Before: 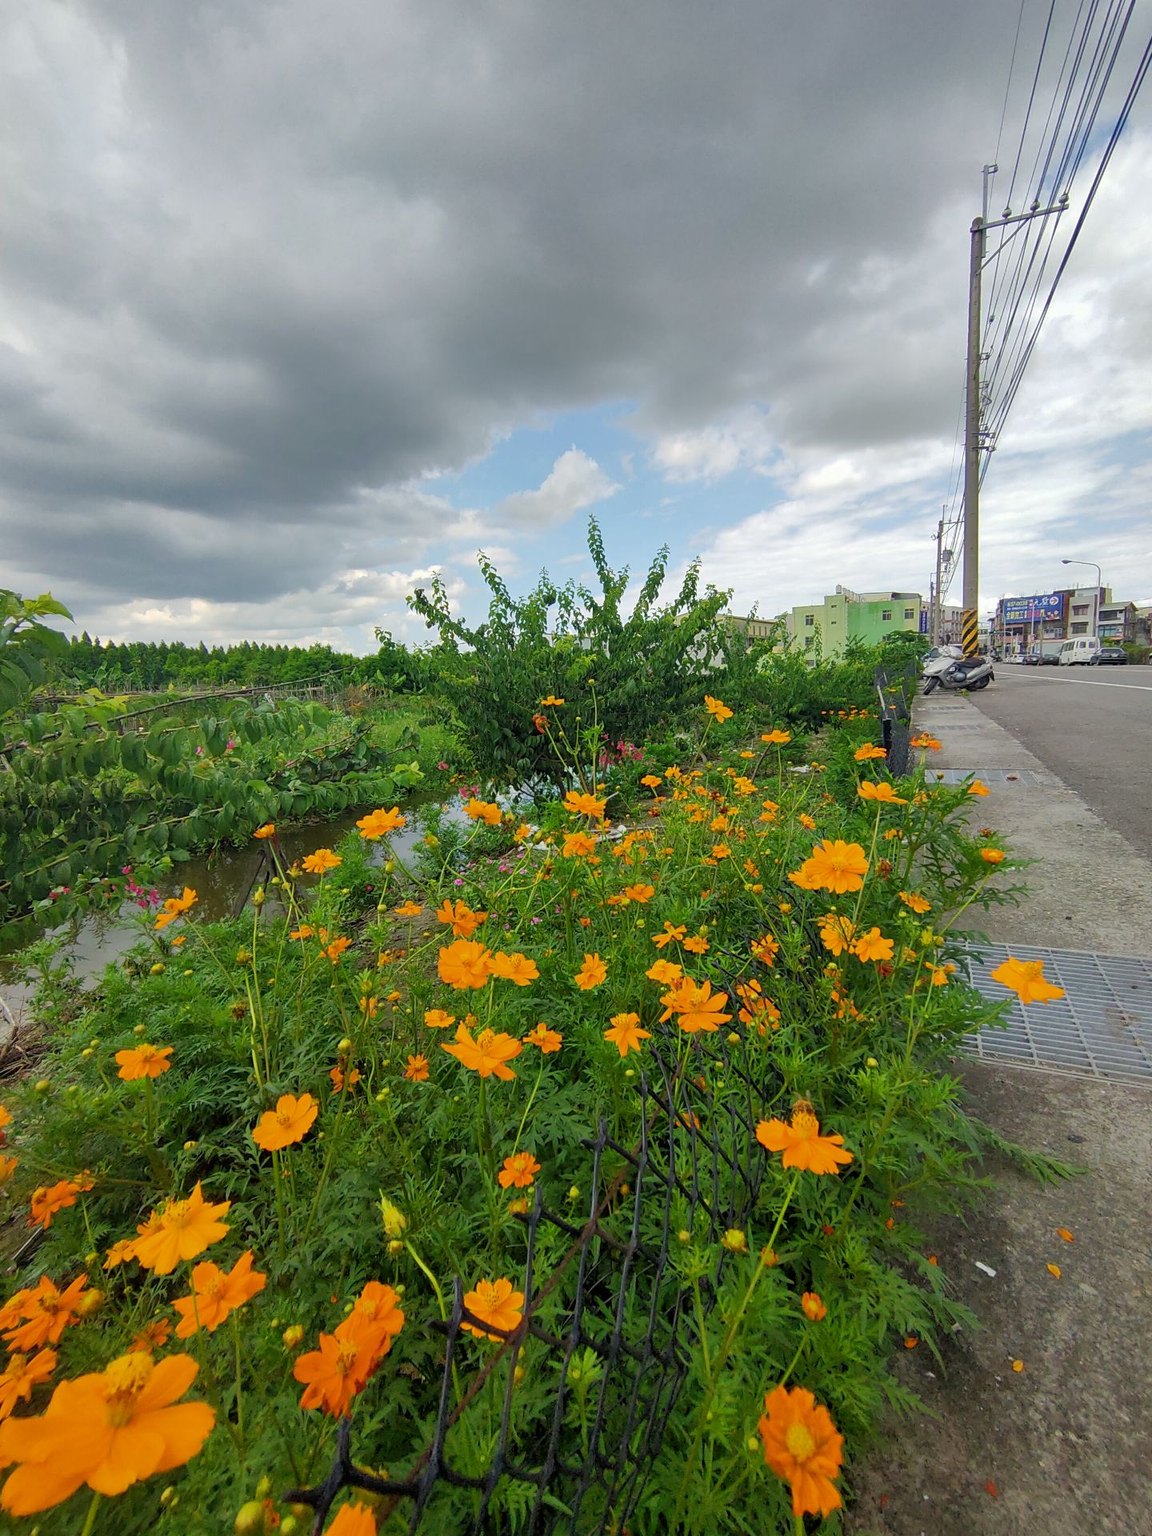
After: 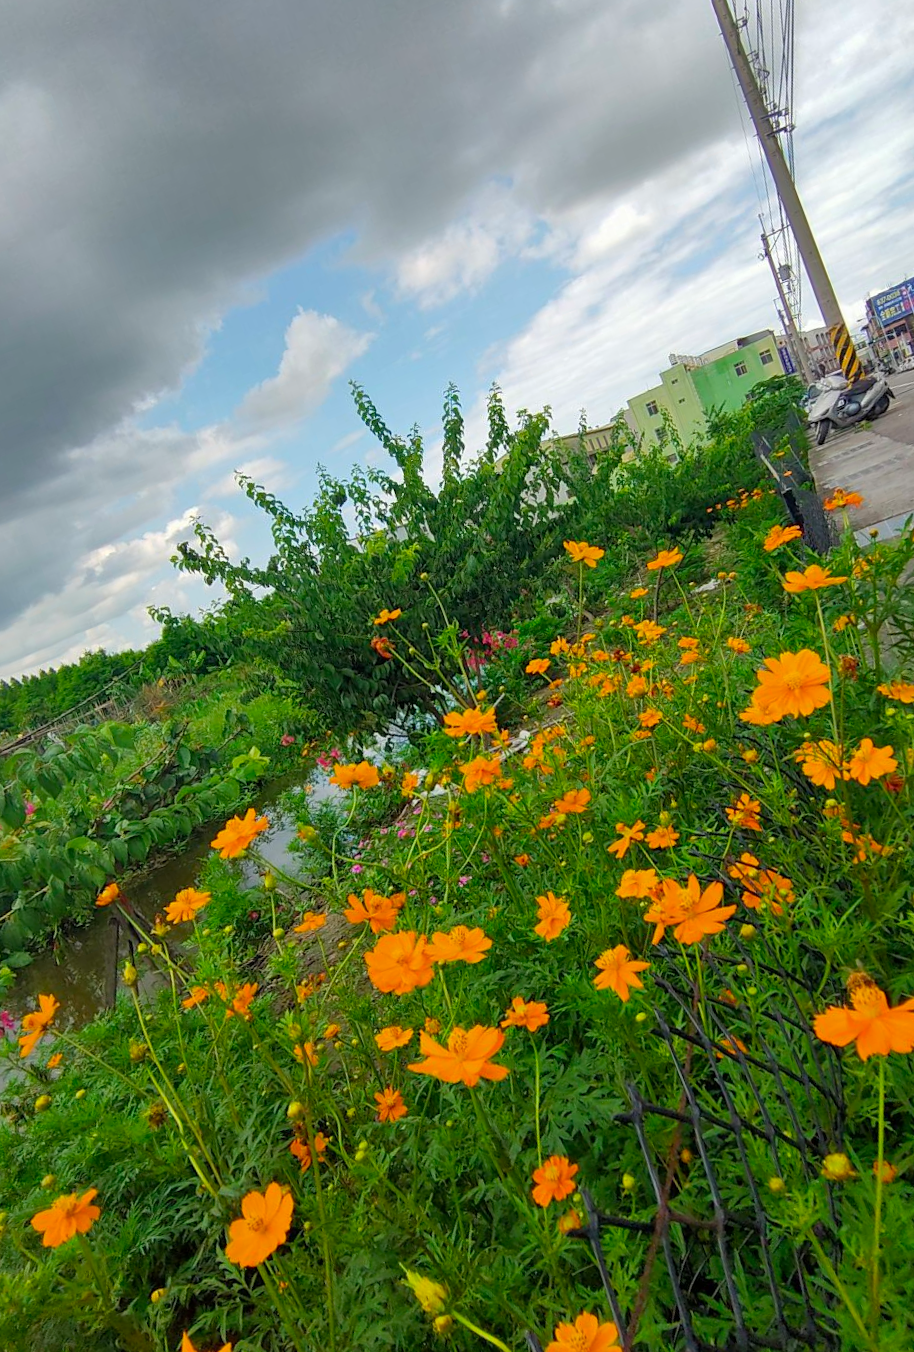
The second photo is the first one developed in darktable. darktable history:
crop and rotate: angle 20.58°, left 6.737%, right 4.044%, bottom 1.056%
